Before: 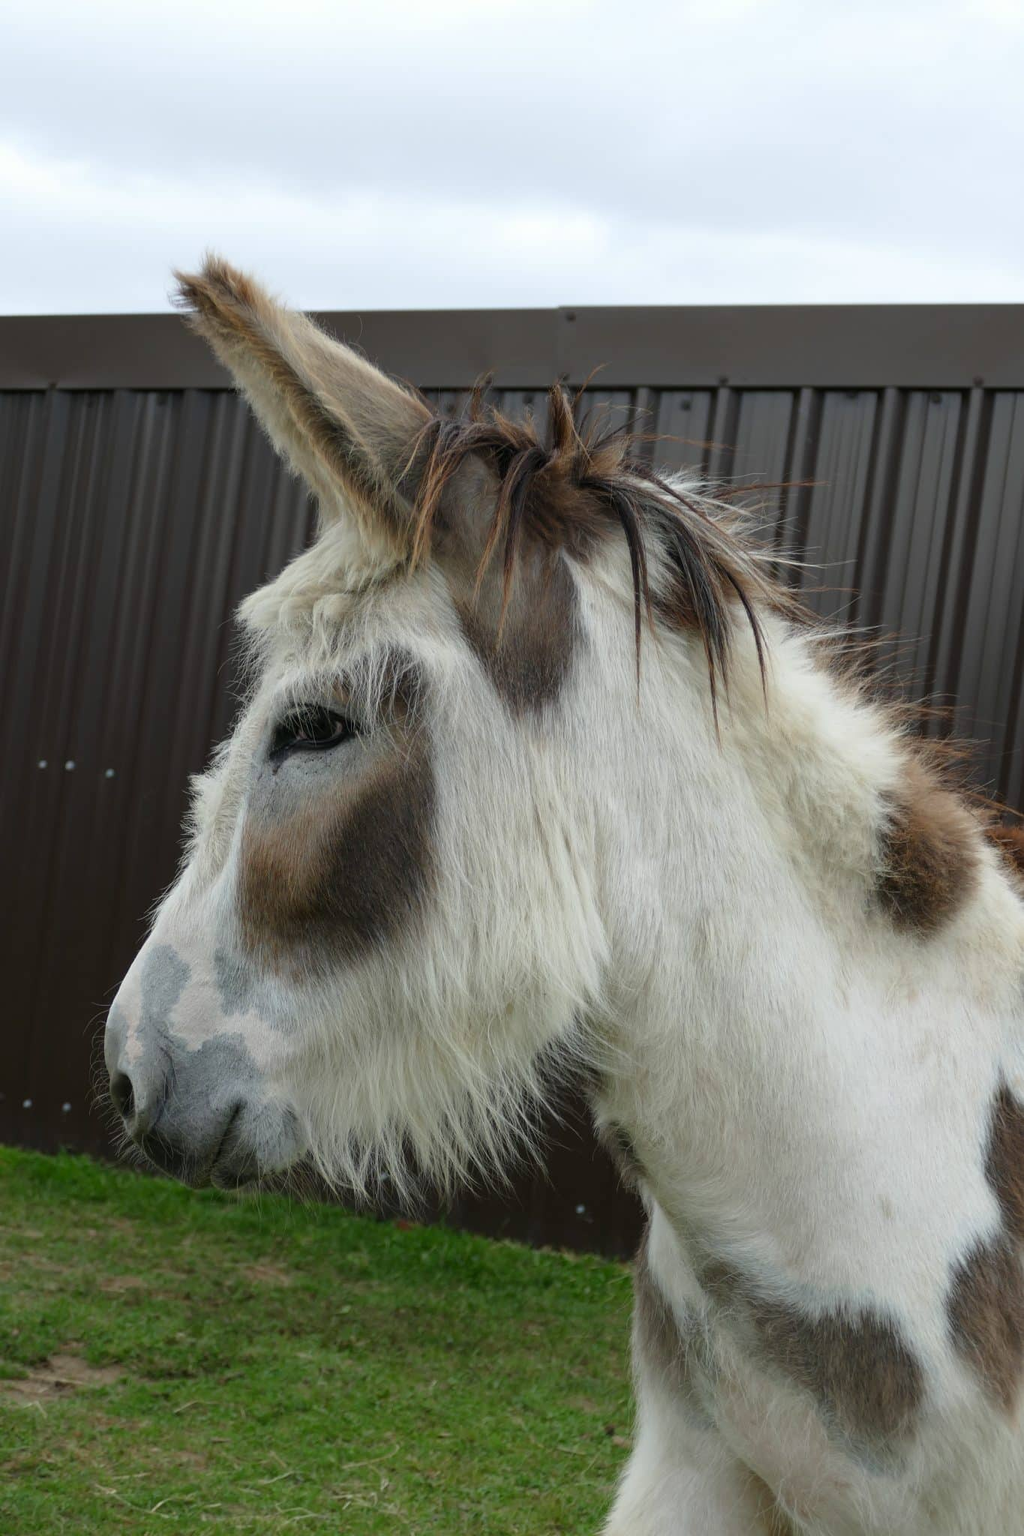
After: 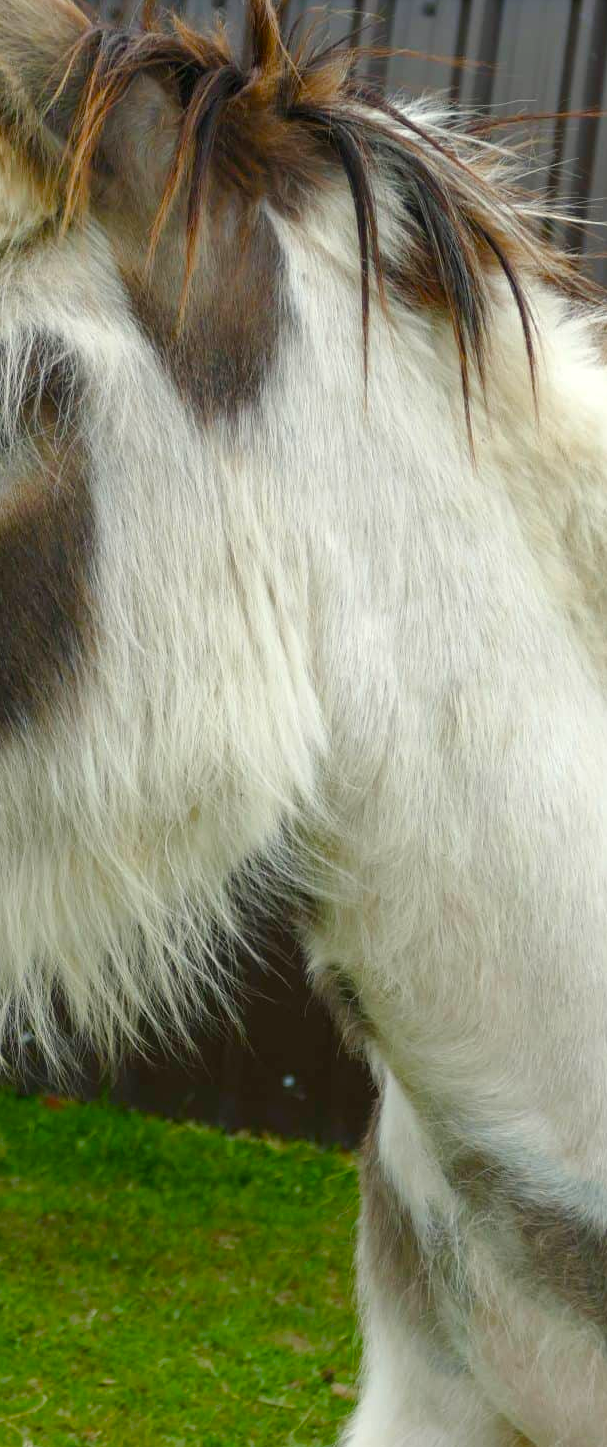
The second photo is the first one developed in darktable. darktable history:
exposure: black level correction 0, exposure 0.4 EV, compensate highlight preservation false
crop: left 35.553%, top 25.94%, right 19.914%, bottom 3.382%
color balance rgb: shadows lift › chroma 0.738%, shadows lift › hue 112.74°, highlights gain › luminance 5.548%, highlights gain › chroma 1.251%, highlights gain › hue 89.49°, perceptual saturation grading › global saturation 27.782%, perceptual saturation grading › highlights -24.891%, perceptual saturation grading › mid-tones 25.111%, perceptual saturation grading › shadows 49.693%, global vibrance 10.812%
